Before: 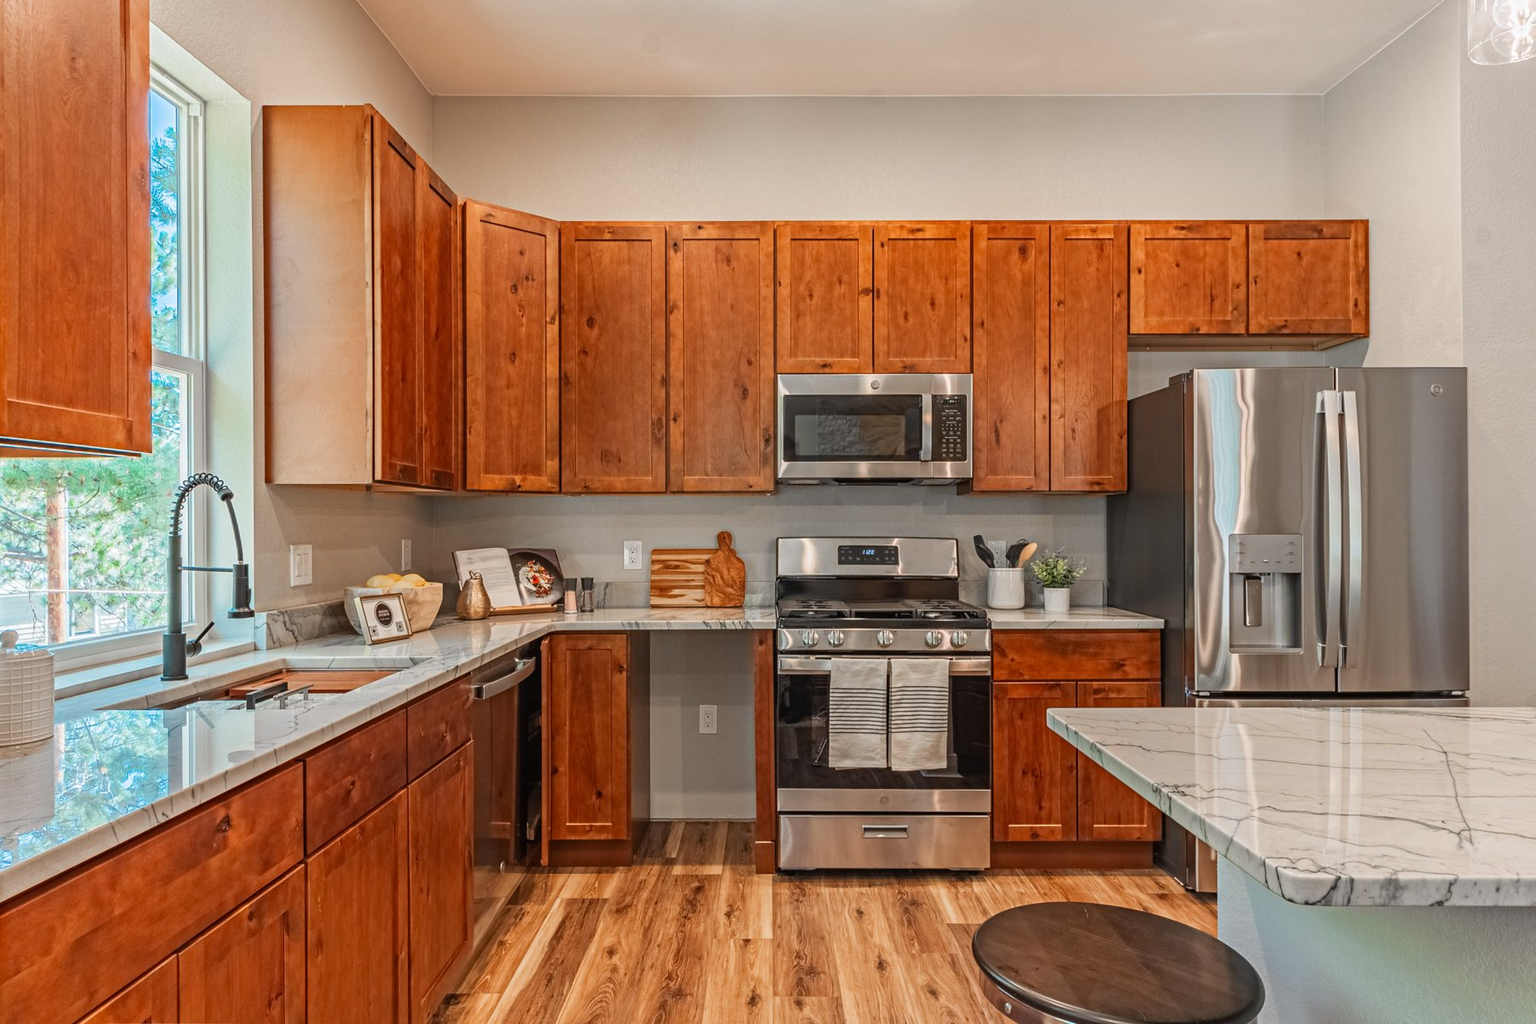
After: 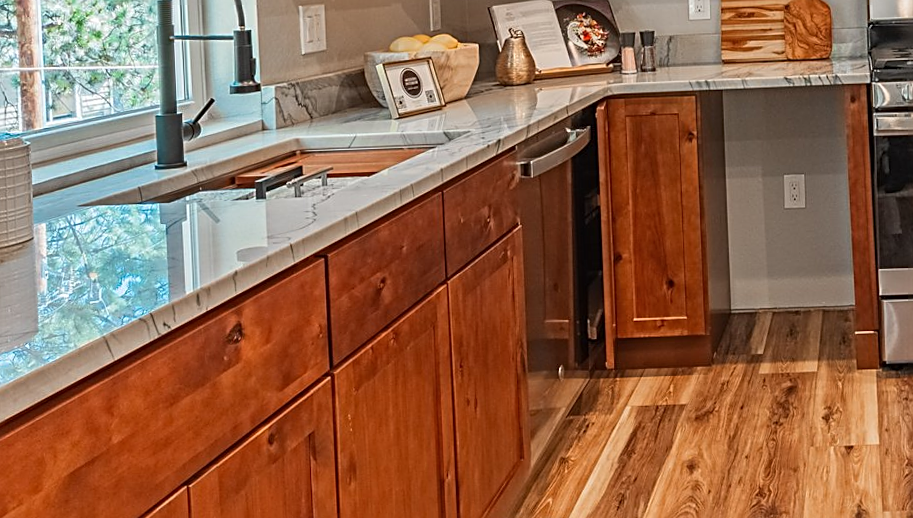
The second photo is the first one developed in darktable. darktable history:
crop and rotate: top 54.778%, right 46.61%, bottom 0.159%
sharpen: on, module defaults
rotate and perspective: rotation -2.12°, lens shift (vertical) 0.009, lens shift (horizontal) -0.008, automatic cropping original format, crop left 0.036, crop right 0.964, crop top 0.05, crop bottom 0.959
shadows and highlights: shadows 40, highlights -54, highlights color adjustment 46%, low approximation 0.01, soften with gaussian
